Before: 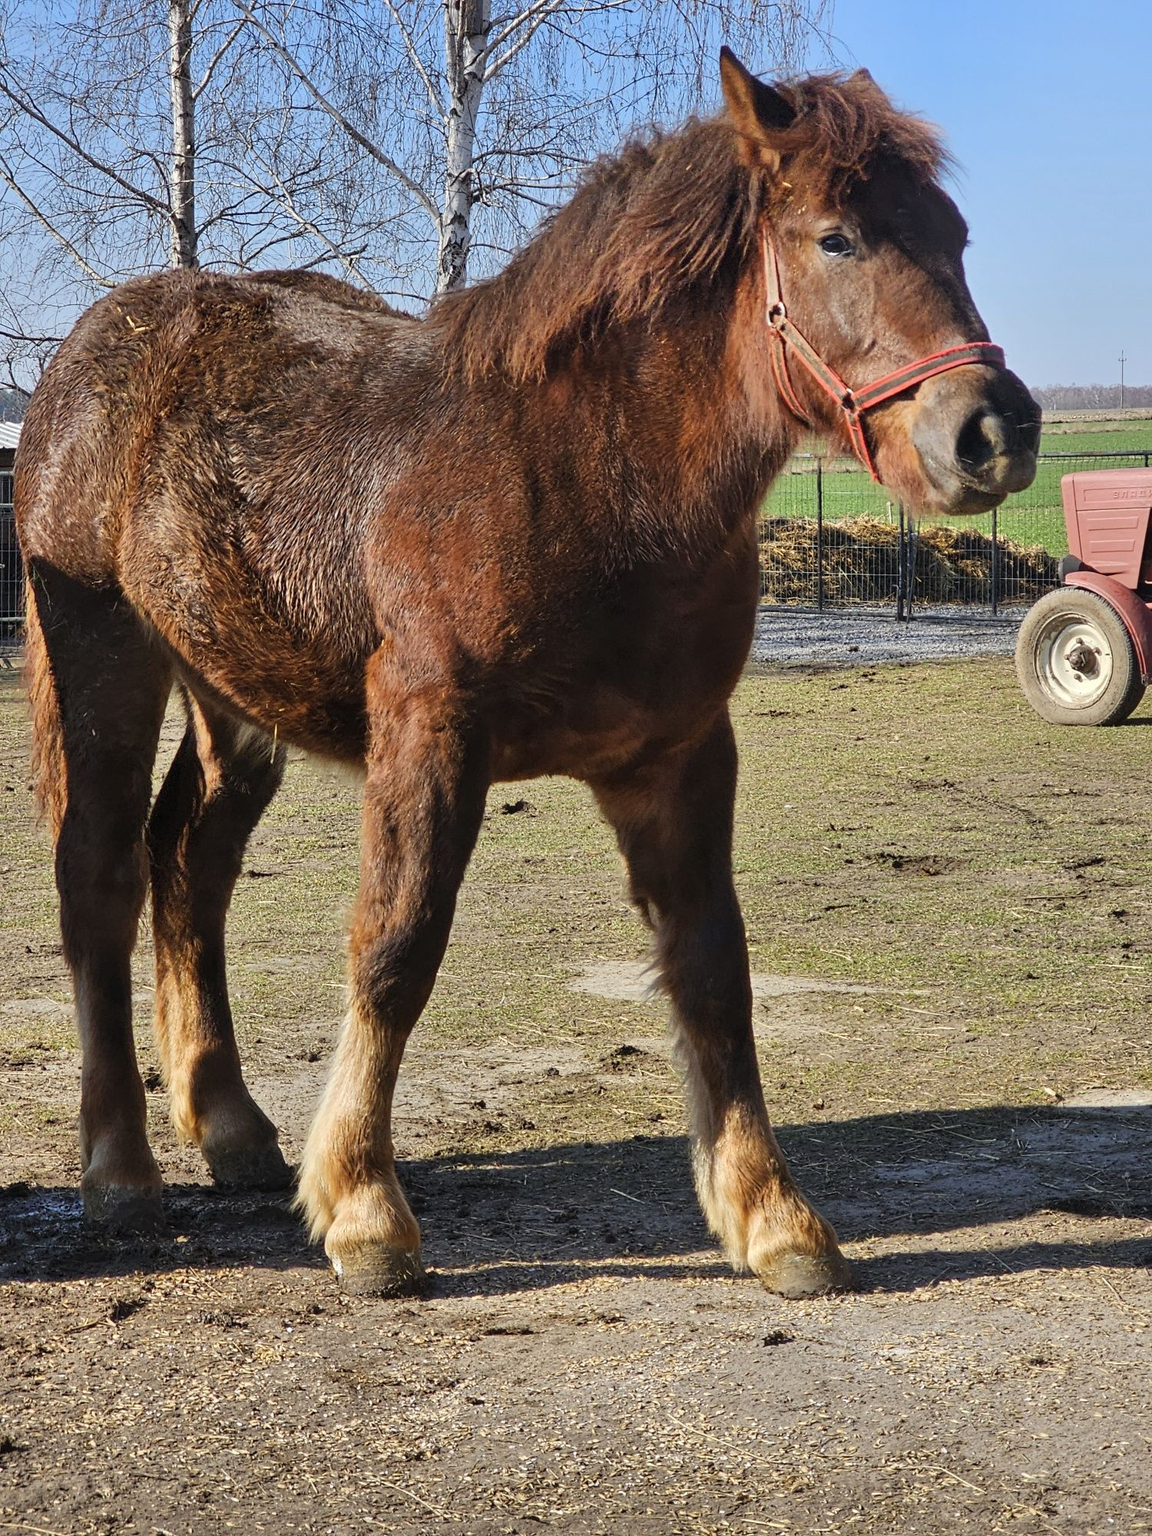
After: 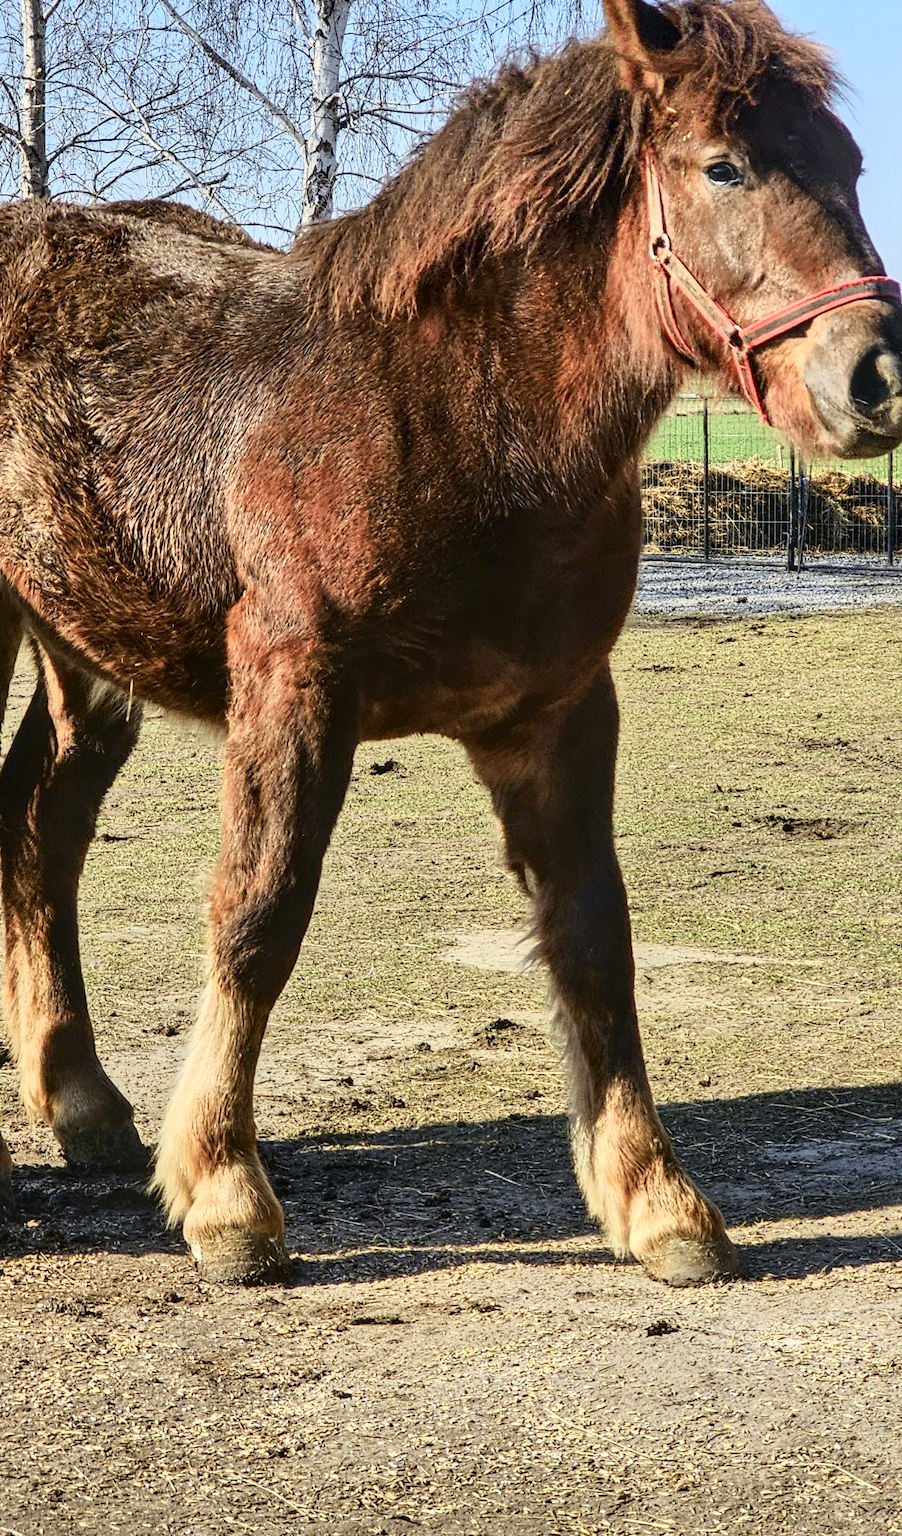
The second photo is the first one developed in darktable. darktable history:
local contrast: on, module defaults
tone curve: curves: ch0 [(0, 0.023) (0.087, 0.065) (0.184, 0.168) (0.45, 0.54) (0.57, 0.683) (0.706, 0.841) (0.877, 0.948) (1, 0.984)]; ch1 [(0, 0) (0.388, 0.369) (0.447, 0.447) (0.505, 0.5) (0.534, 0.535) (0.563, 0.563) (0.579, 0.59) (0.644, 0.663) (1, 1)]; ch2 [(0, 0) (0.301, 0.259) (0.385, 0.395) (0.492, 0.496) (0.518, 0.537) (0.583, 0.605) (0.673, 0.667) (1, 1)], color space Lab, independent channels, preserve colors none
crop and rotate: left 13.15%, top 5.251%, right 12.609%
